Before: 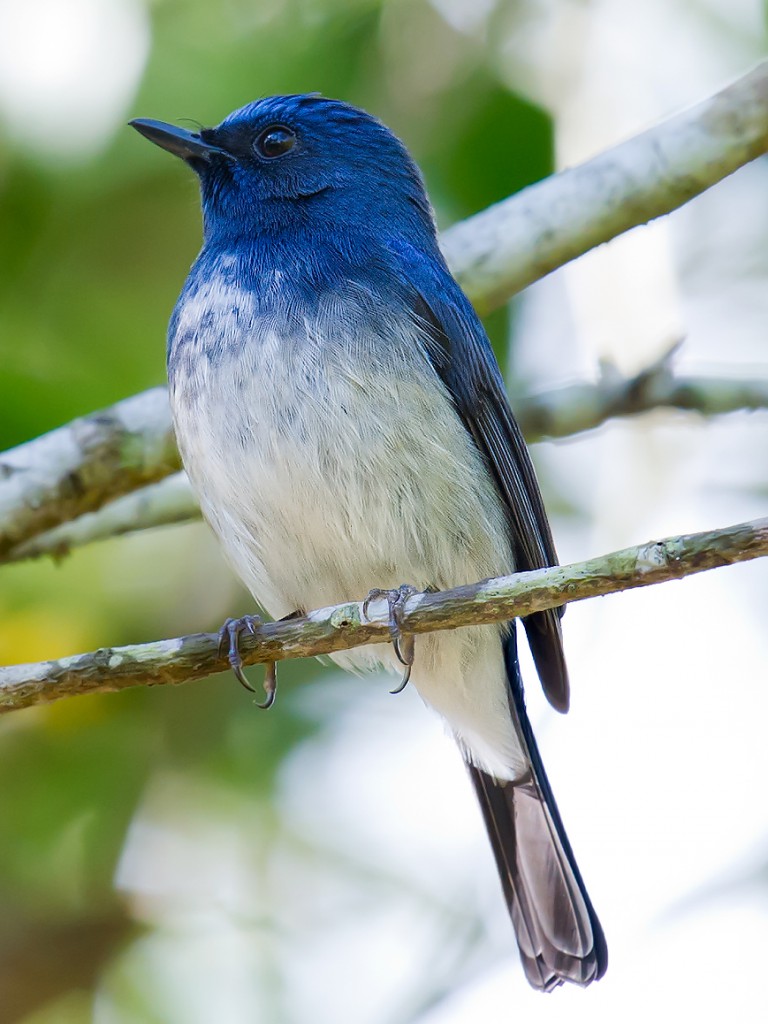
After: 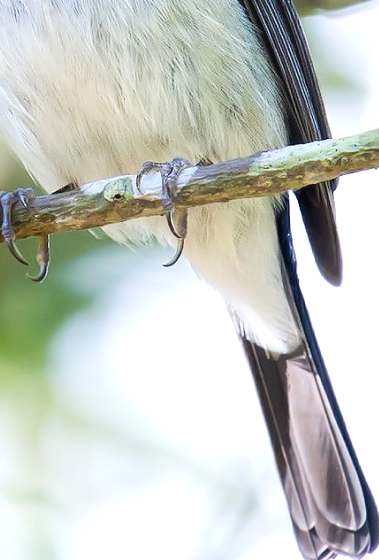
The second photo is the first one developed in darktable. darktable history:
tone equalizer: -8 EV -0.417 EV, -7 EV -0.389 EV, -6 EV -0.333 EV, -5 EV -0.222 EV, -3 EV 0.222 EV, -2 EV 0.333 EV, -1 EV 0.389 EV, +0 EV 0.417 EV, edges refinement/feathering 500, mask exposure compensation -1.57 EV, preserve details no
contrast brightness saturation: brightness 0.13
crop: left 29.672%, top 41.786%, right 20.851%, bottom 3.487%
